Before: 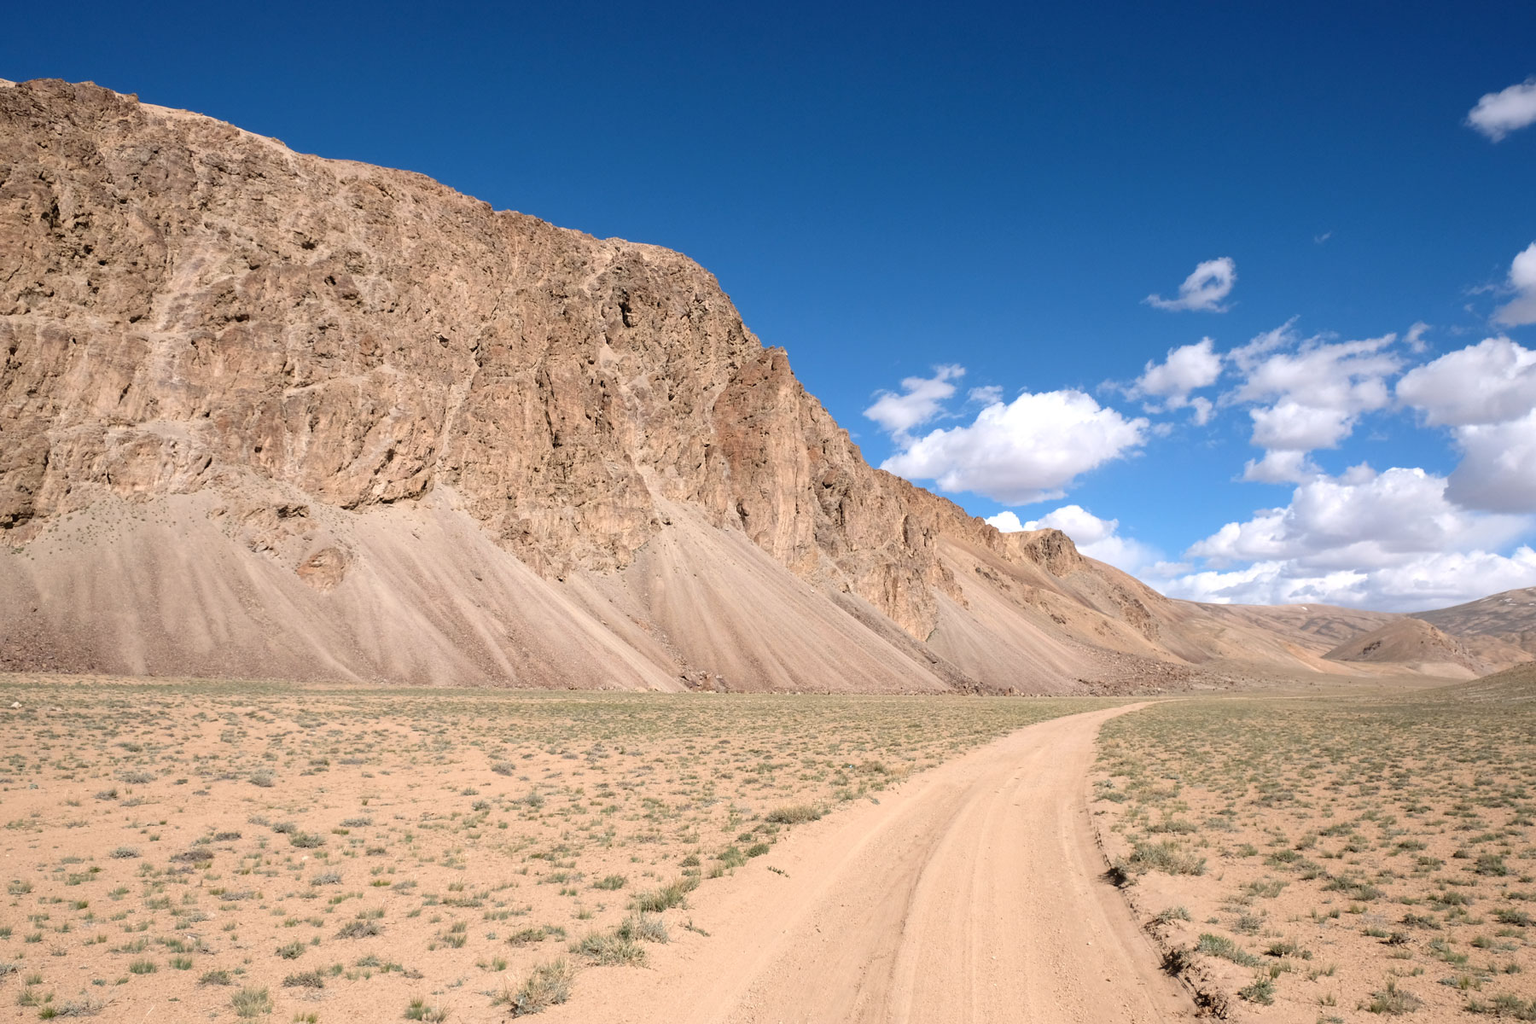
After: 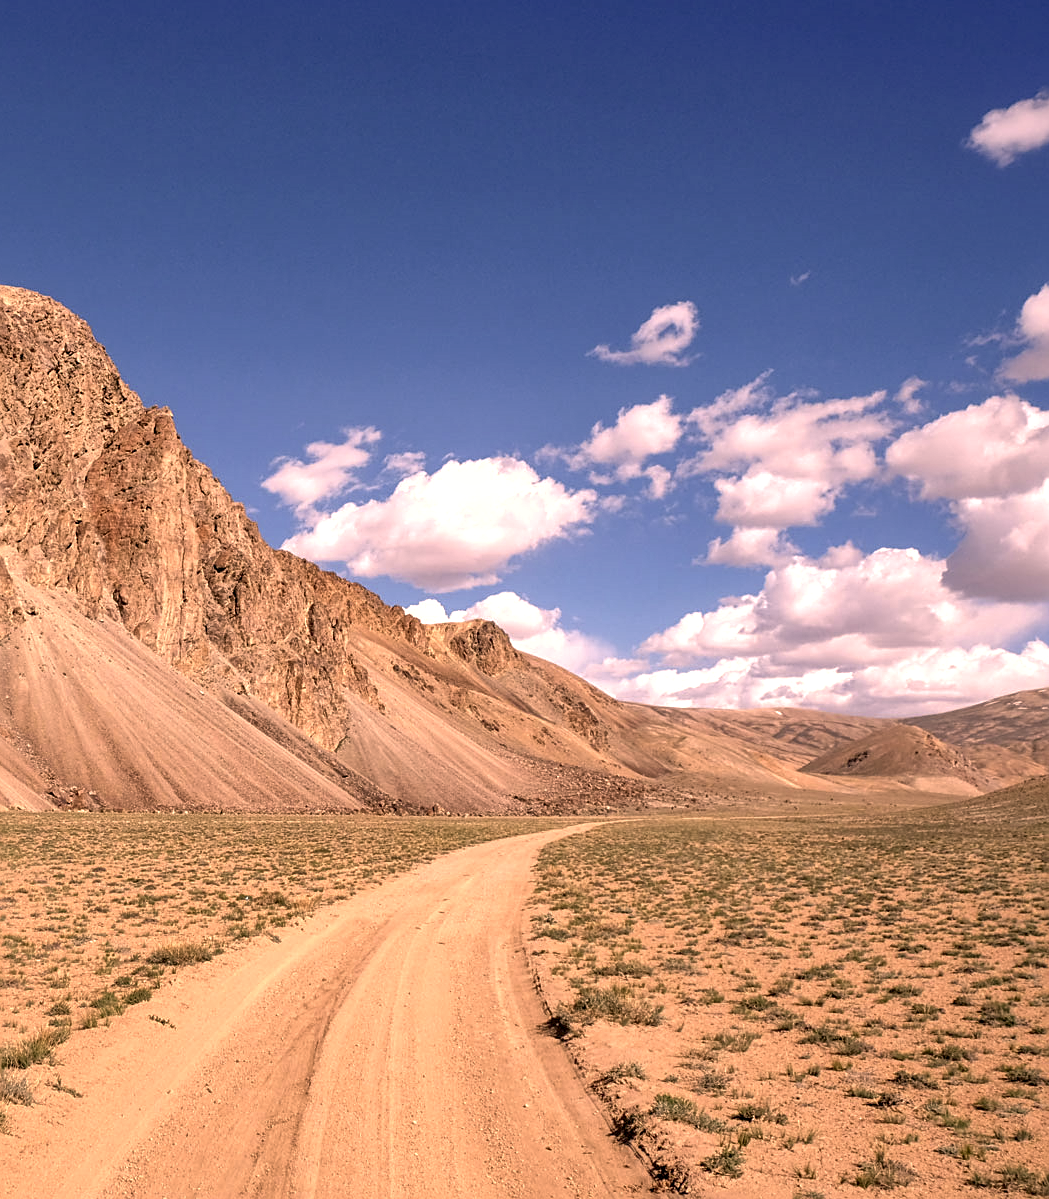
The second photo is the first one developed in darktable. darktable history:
shadows and highlights: on, module defaults
local contrast: highlights 60%, shadows 61%, detail 160%
sharpen: on, module defaults
color correction: highlights a* 17.84, highlights b* 18.79
crop: left 41.713%
